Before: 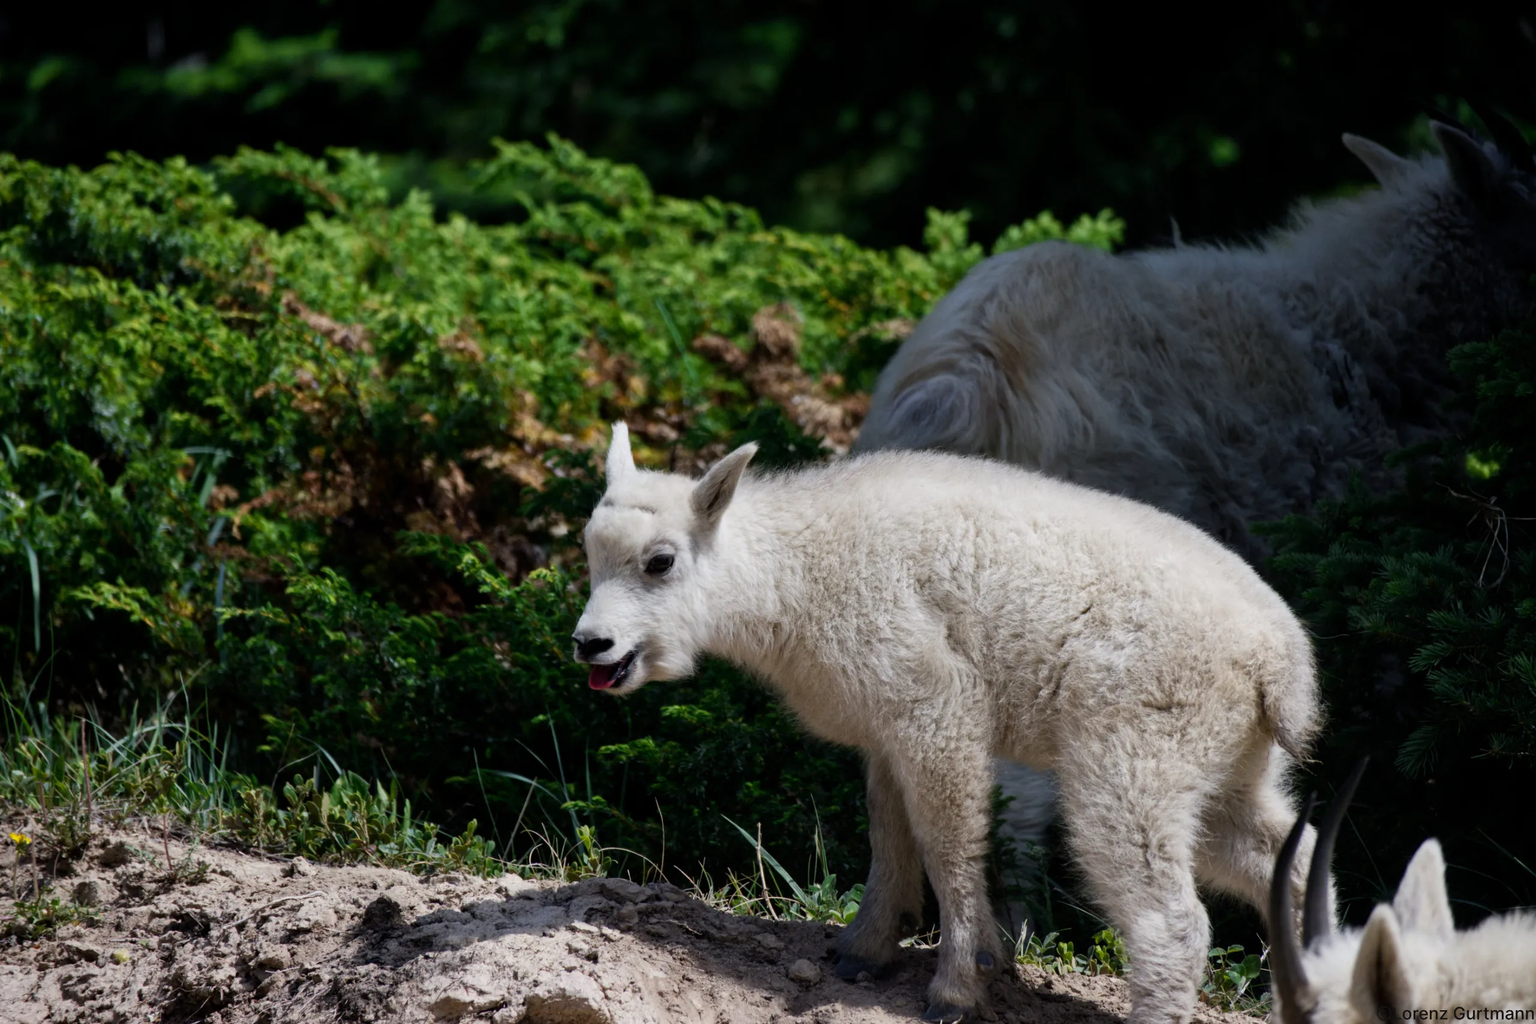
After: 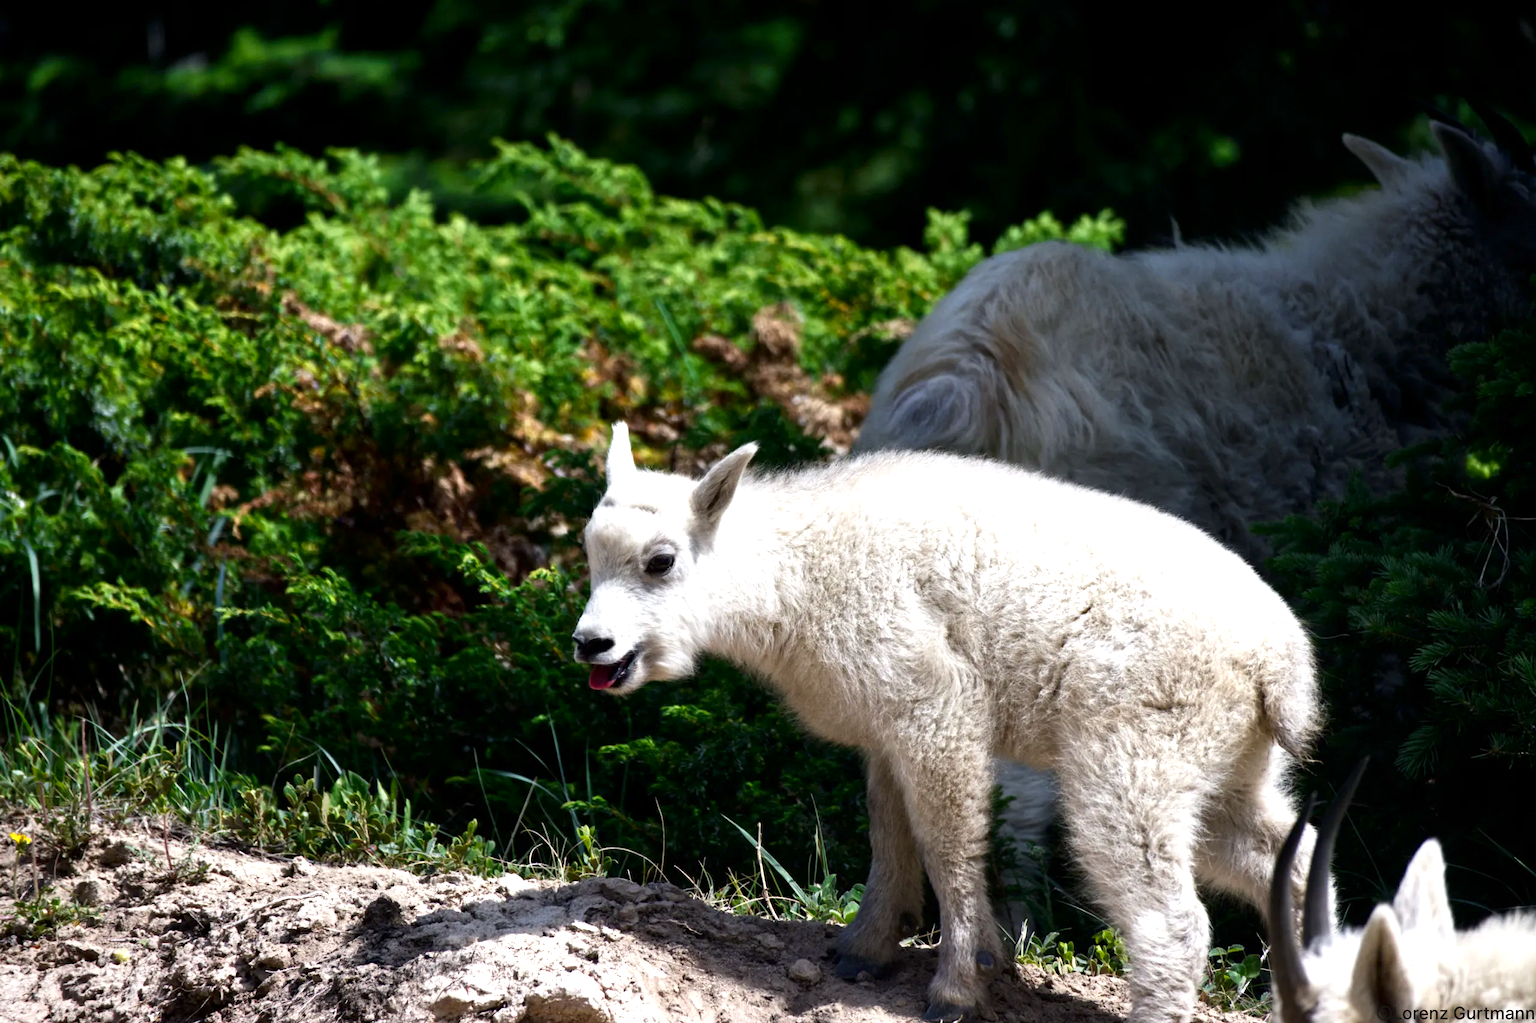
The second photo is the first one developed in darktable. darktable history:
exposure: exposure 1 EV, compensate highlight preservation false
contrast brightness saturation: brightness -0.09
